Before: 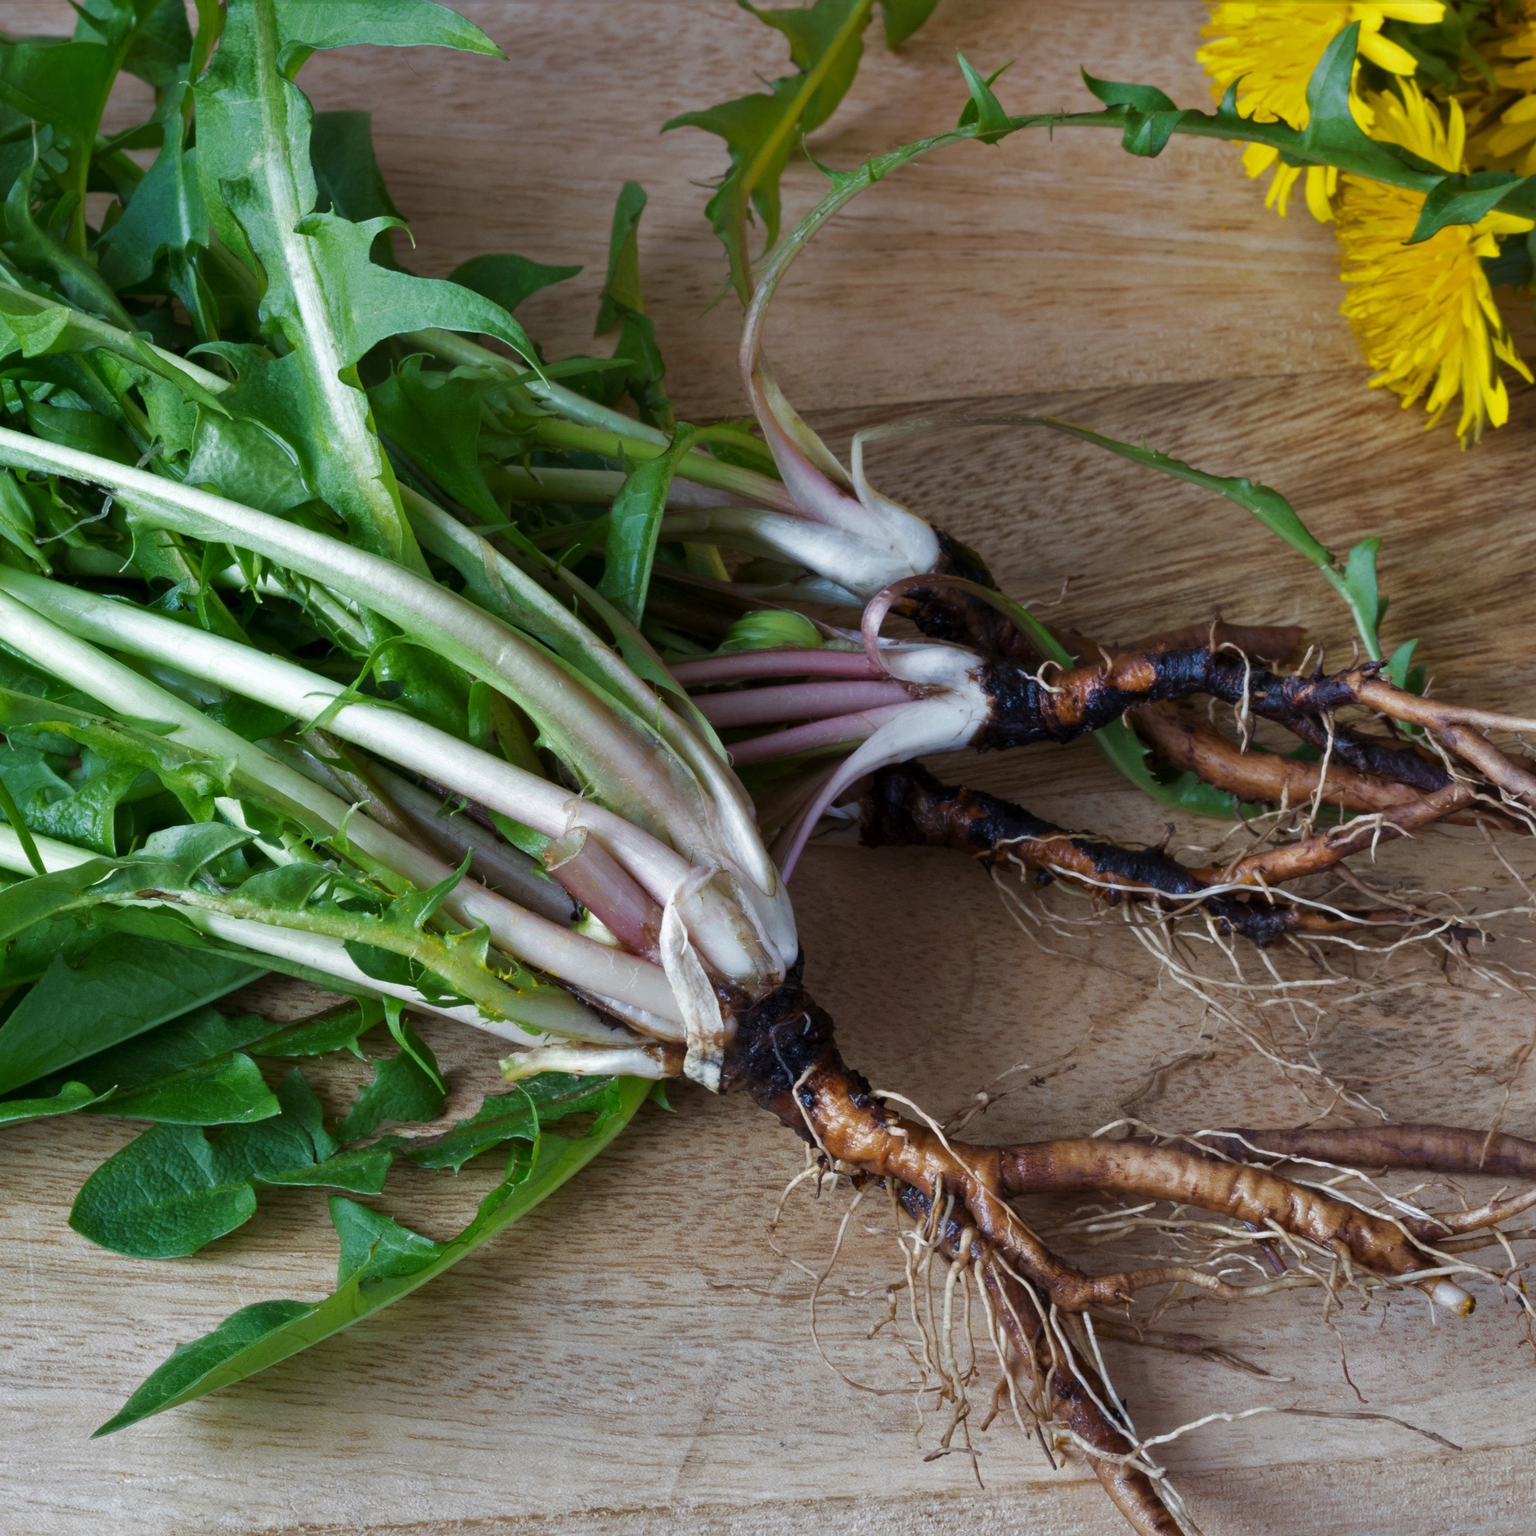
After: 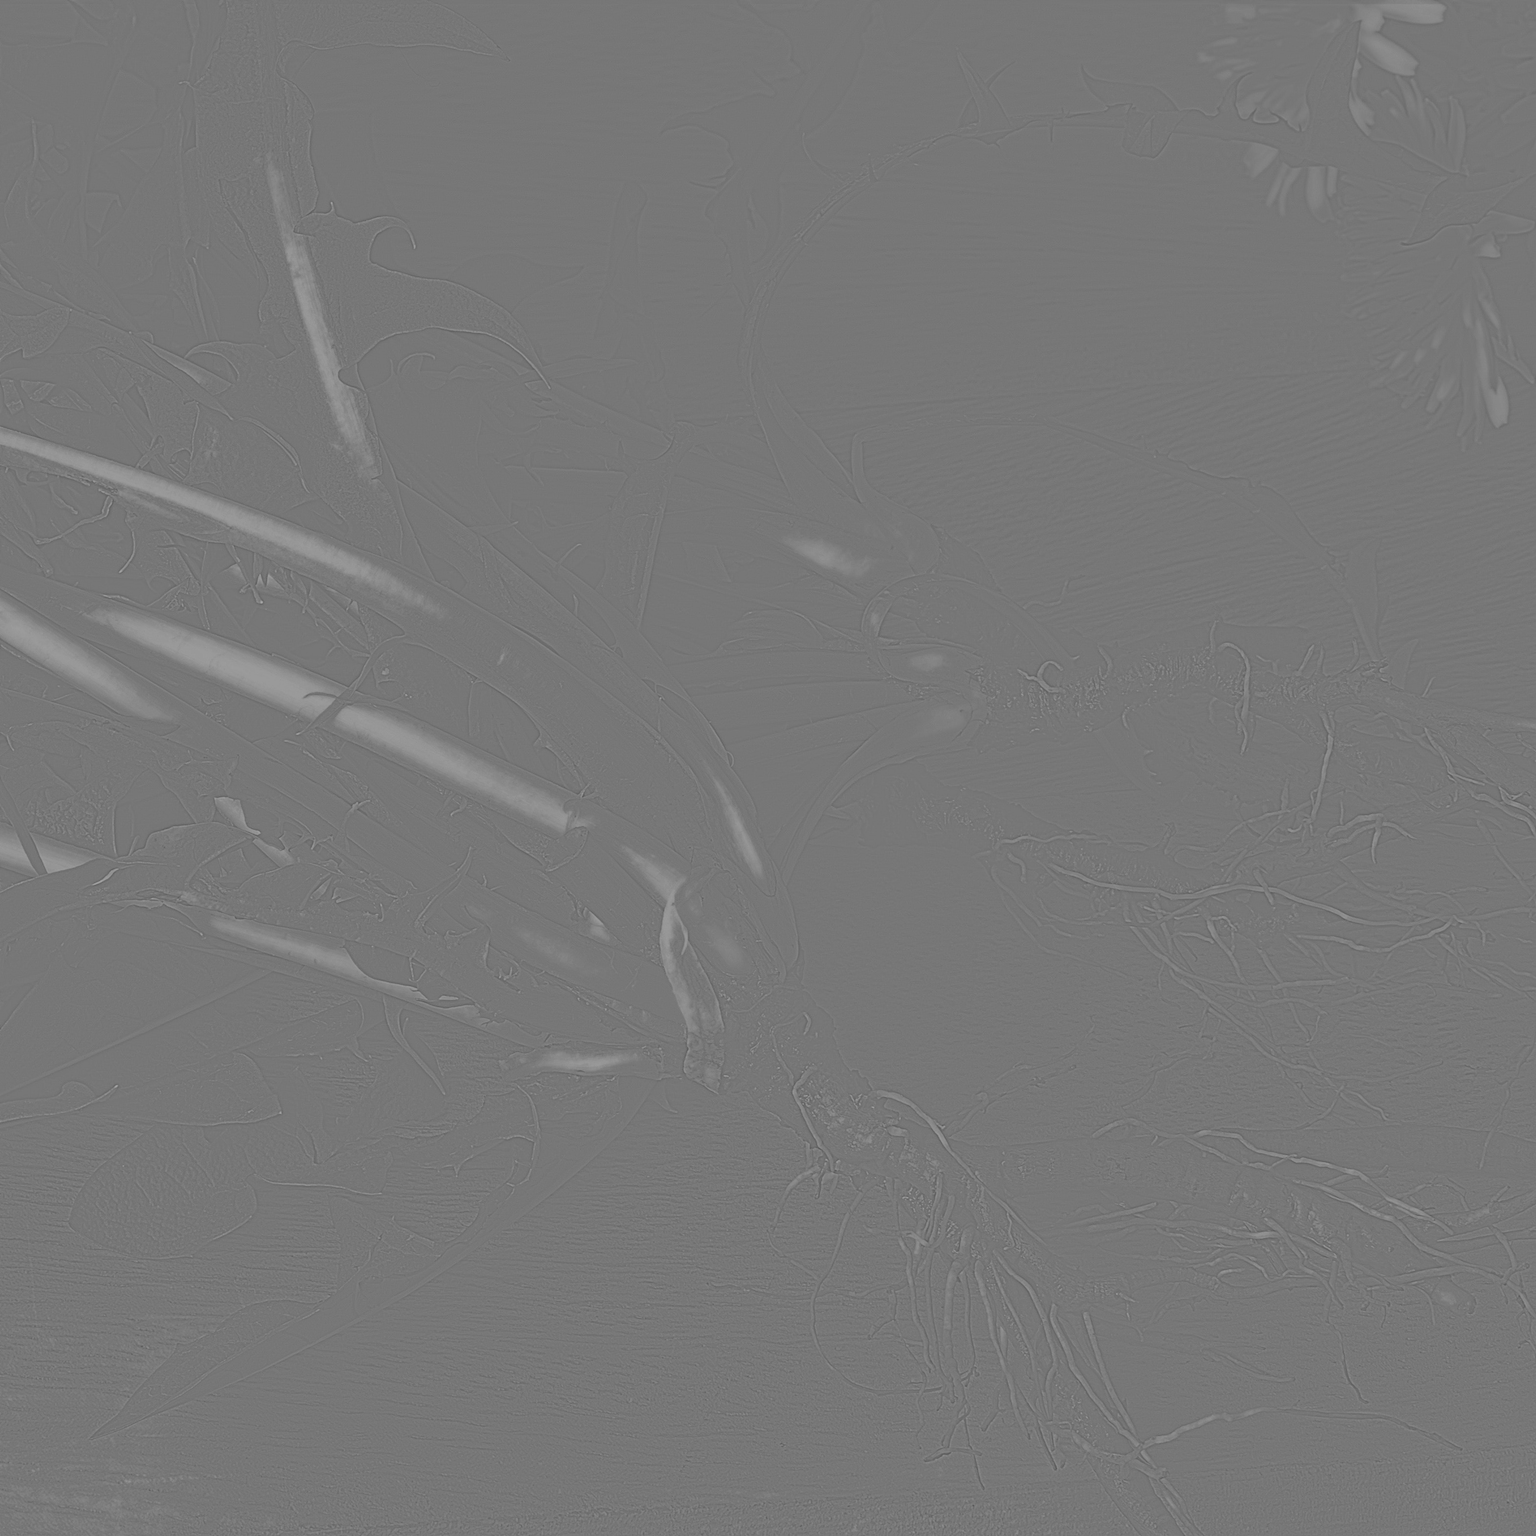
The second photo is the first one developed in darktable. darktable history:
highpass: sharpness 9.84%, contrast boost 9.94%
exposure: exposure 1 EV, compensate highlight preservation false
white balance: red 1.05, blue 1.072
local contrast: on, module defaults
